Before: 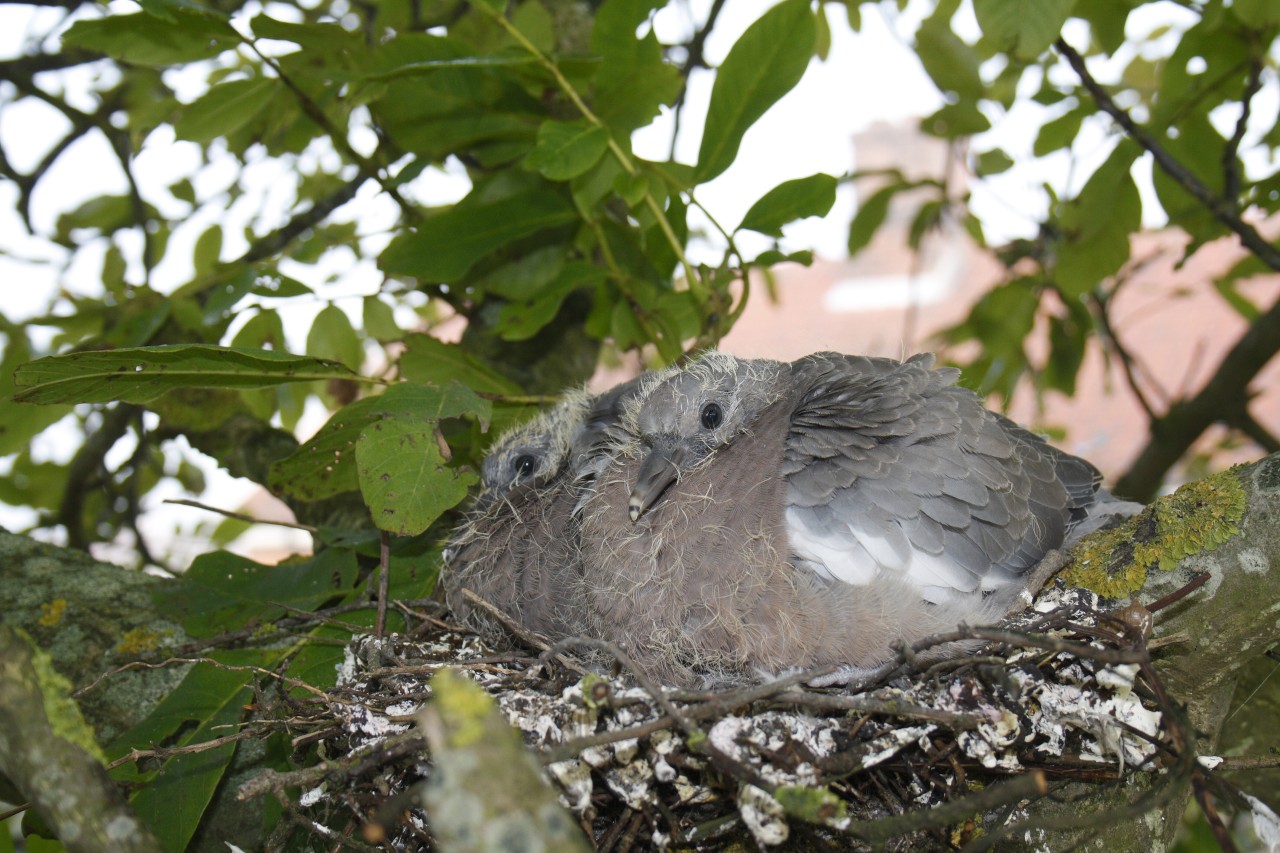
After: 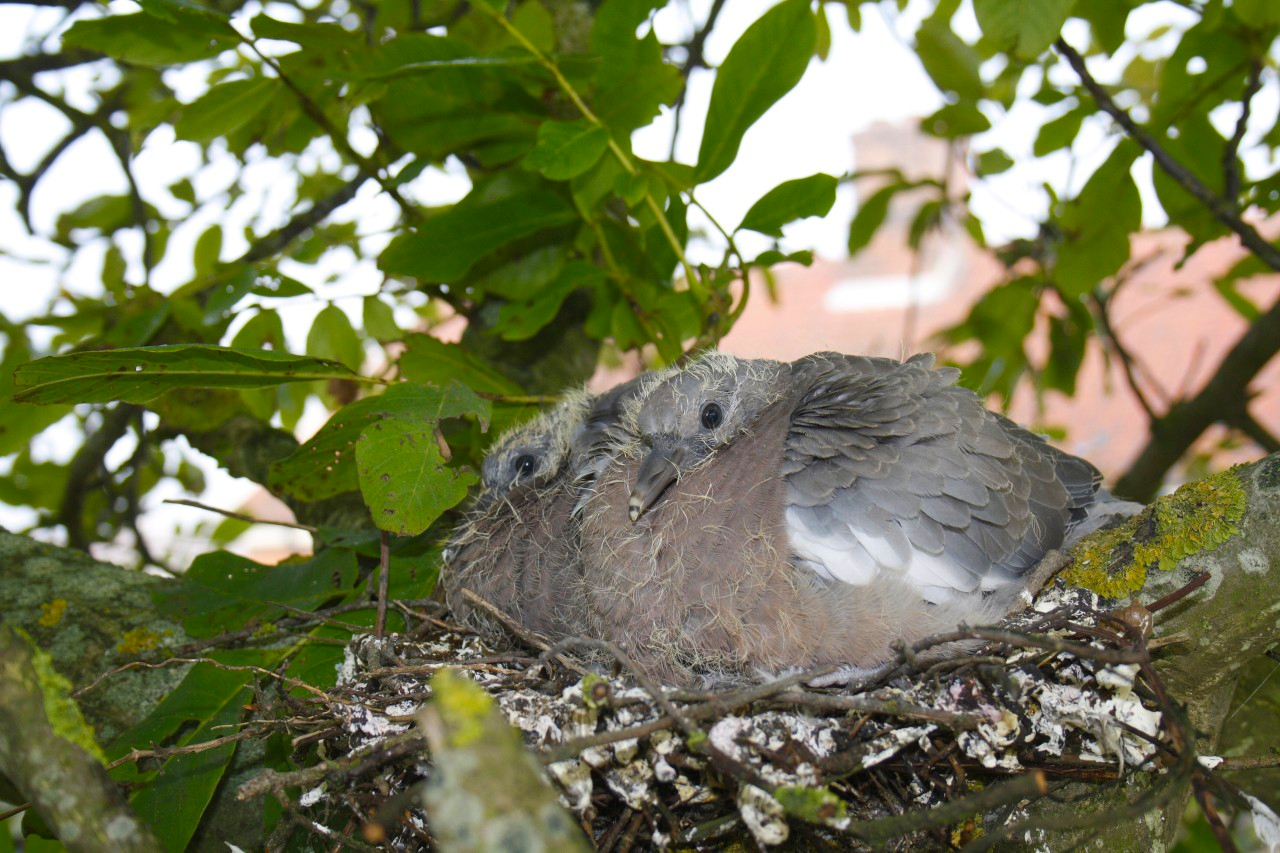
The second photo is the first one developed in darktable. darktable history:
color correction: highlights b* -0.005, saturation 1.35
